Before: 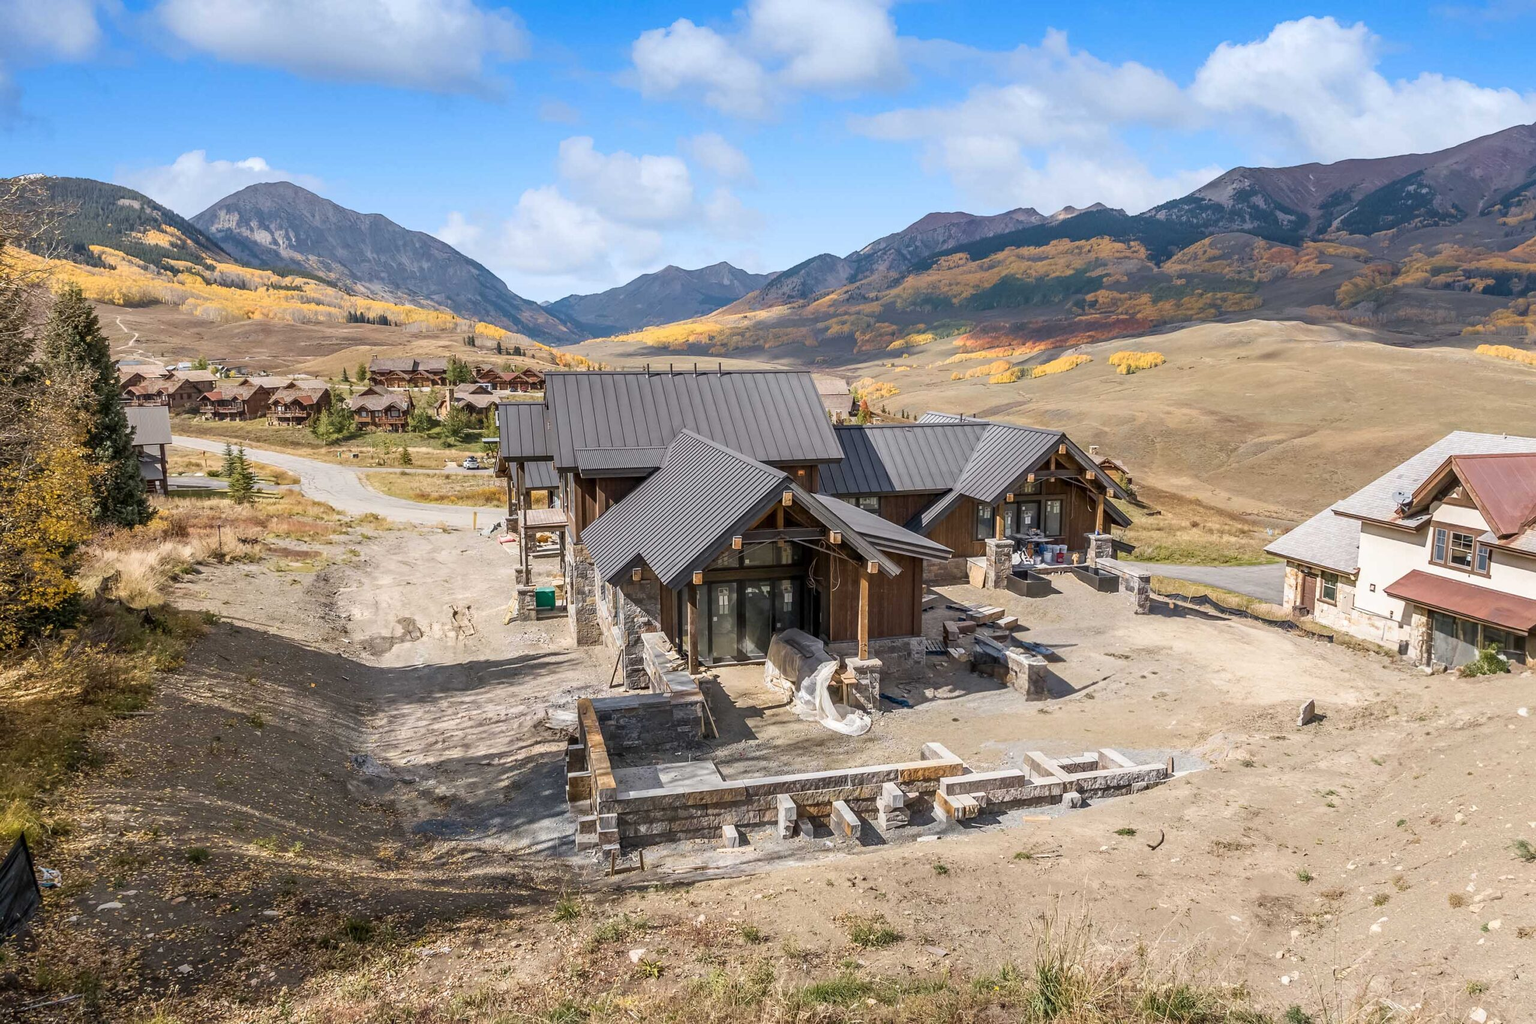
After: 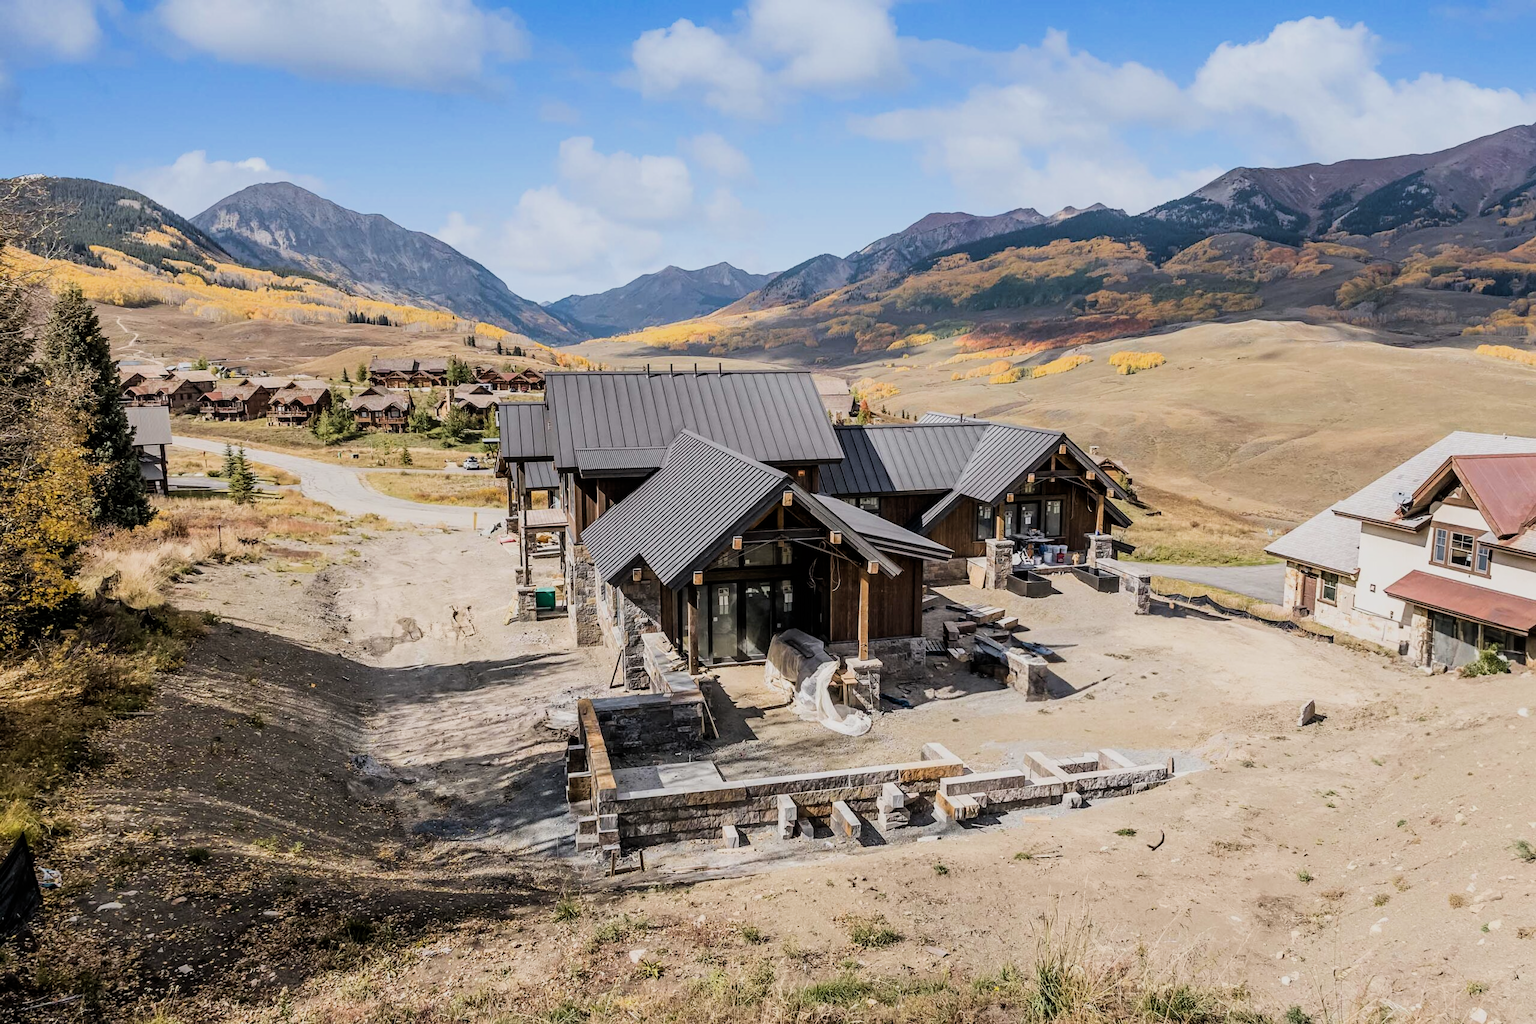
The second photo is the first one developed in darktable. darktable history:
filmic rgb: black relative exposure -7.49 EV, white relative exposure 5 EV, hardness 3.32, contrast 1.297
